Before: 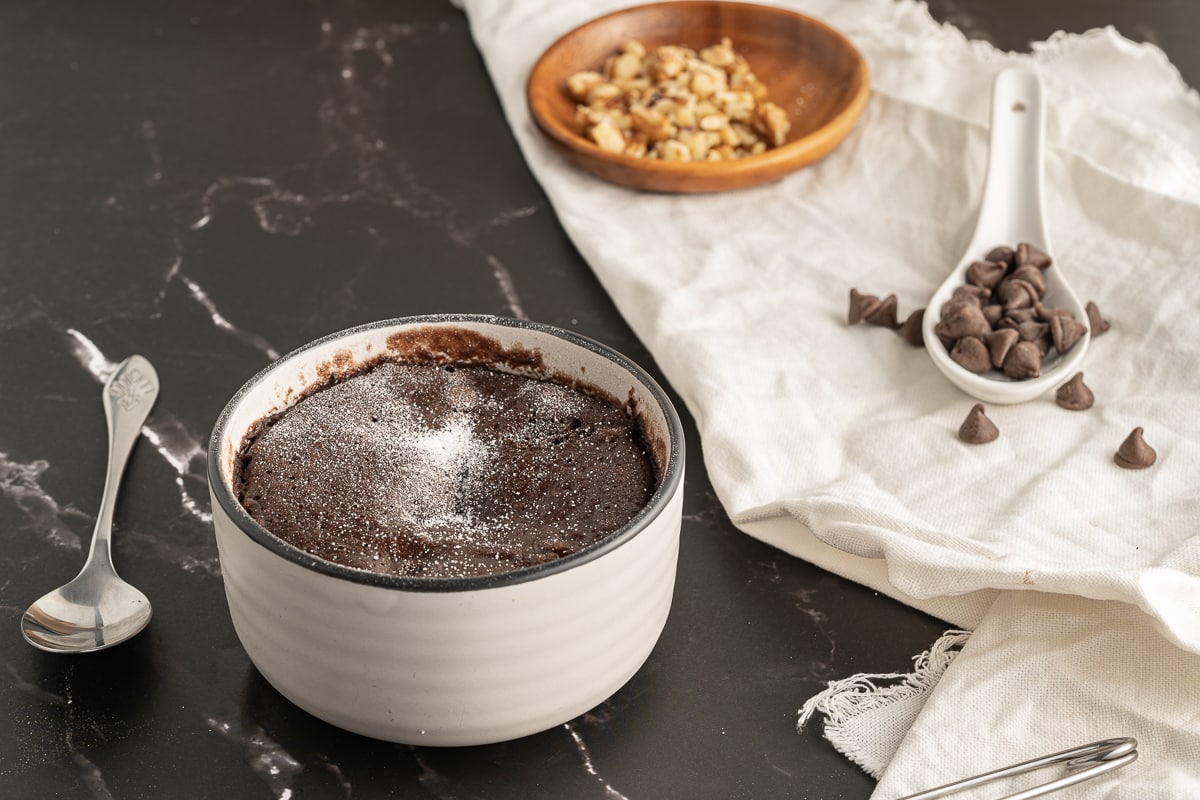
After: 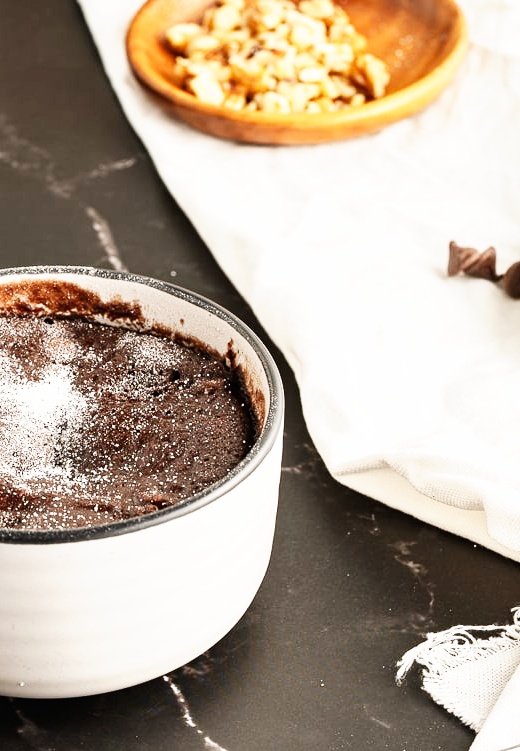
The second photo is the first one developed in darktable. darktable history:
base curve: curves: ch0 [(0, 0) (0.007, 0.004) (0.027, 0.03) (0.046, 0.07) (0.207, 0.54) (0.442, 0.872) (0.673, 0.972) (1, 1)], preserve colors none
white balance: emerald 1
crop: left 33.452%, top 6.025%, right 23.155%
tone equalizer: -8 EV 0.06 EV, smoothing diameter 25%, edges refinement/feathering 10, preserve details guided filter
